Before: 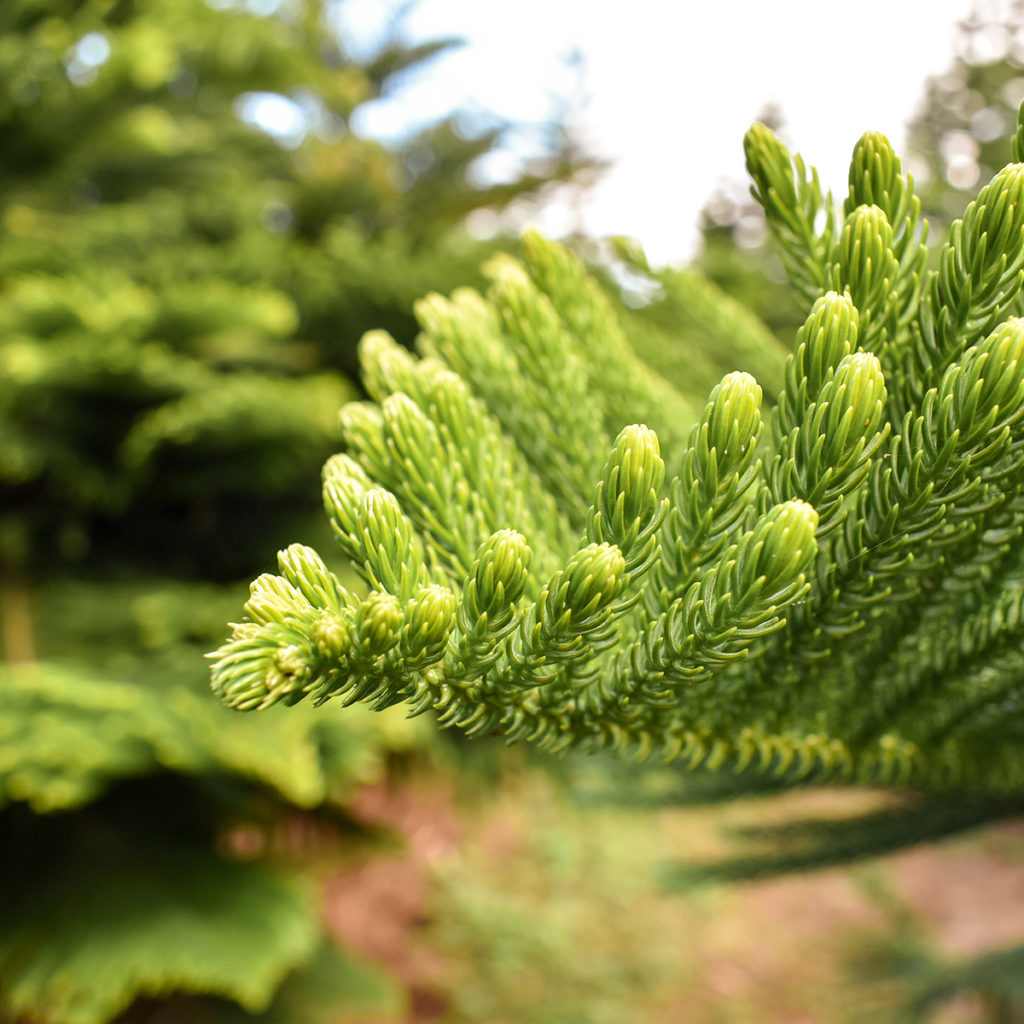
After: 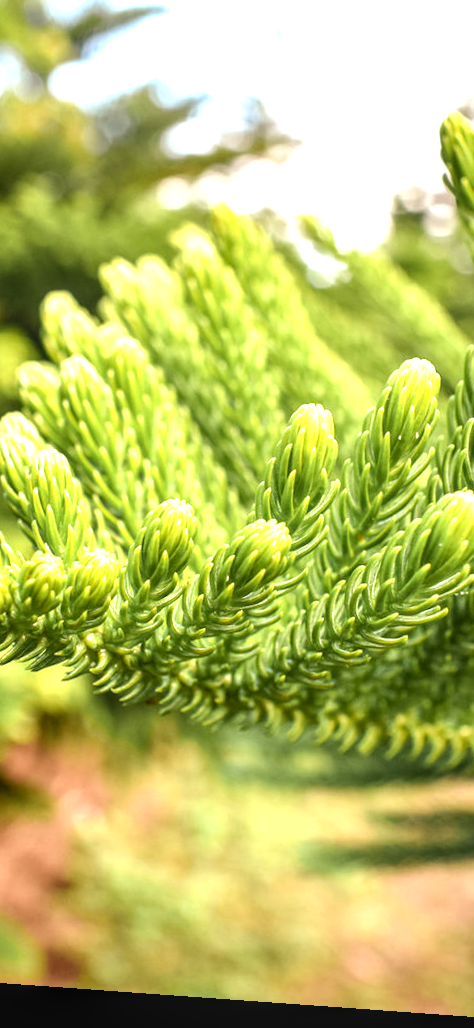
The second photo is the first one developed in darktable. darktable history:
rotate and perspective: rotation 4.1°, automatic cropping off
crop: left 33.452%, top 6.025%, right 23.155%
local contrast: on, module defaults
exposure: exposure 0.722 EV, compensate highlight preservation false
